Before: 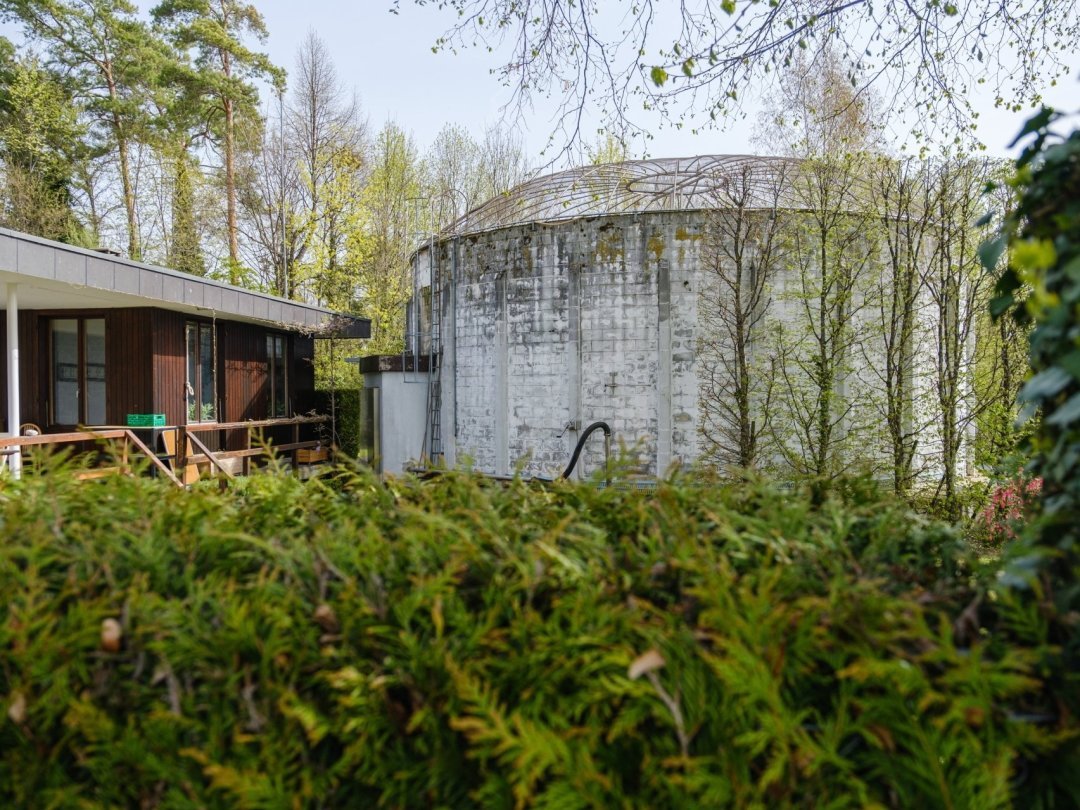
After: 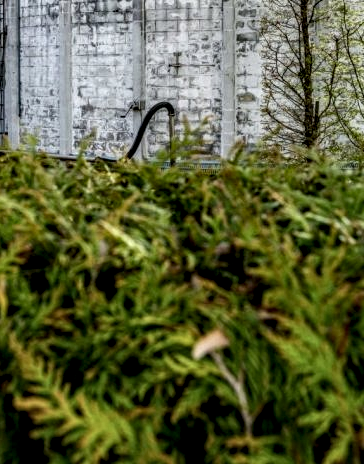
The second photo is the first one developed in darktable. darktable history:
local contrast: highlights 16%, detail 188%
haze removal: compatibility mode true, adaptive false
crop: left 40.417%, top 39.529%, right 25.835%, bottom 3.145%
